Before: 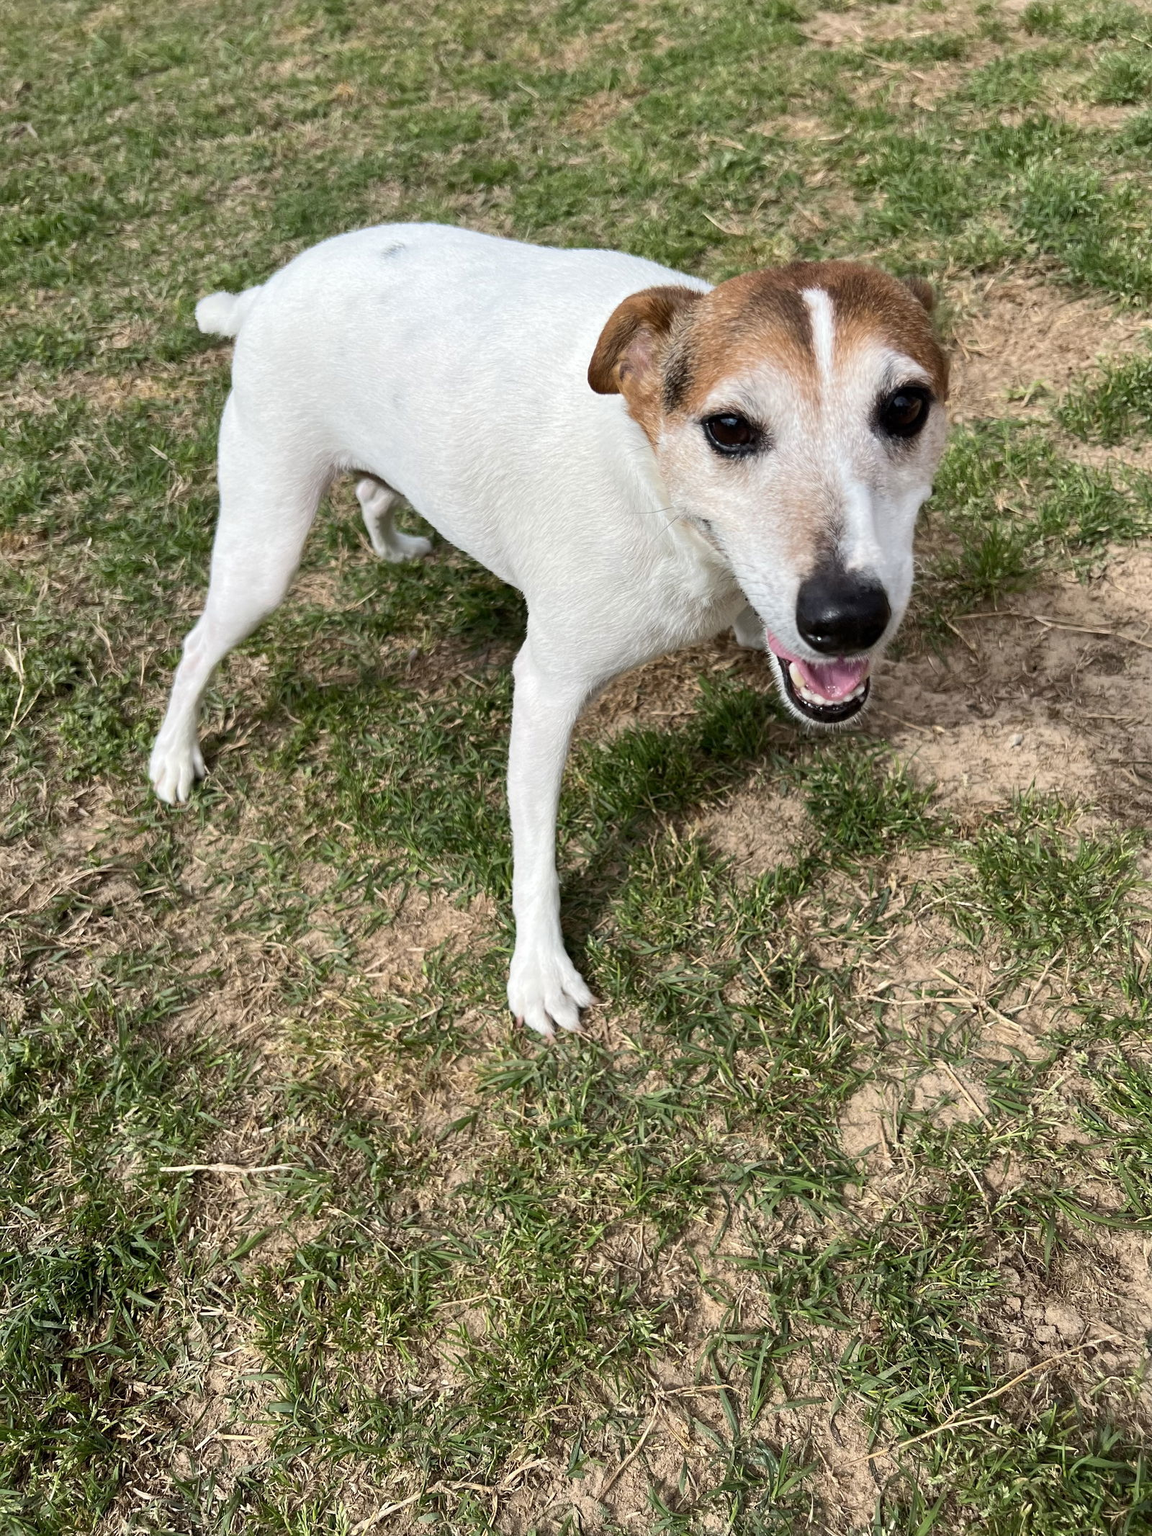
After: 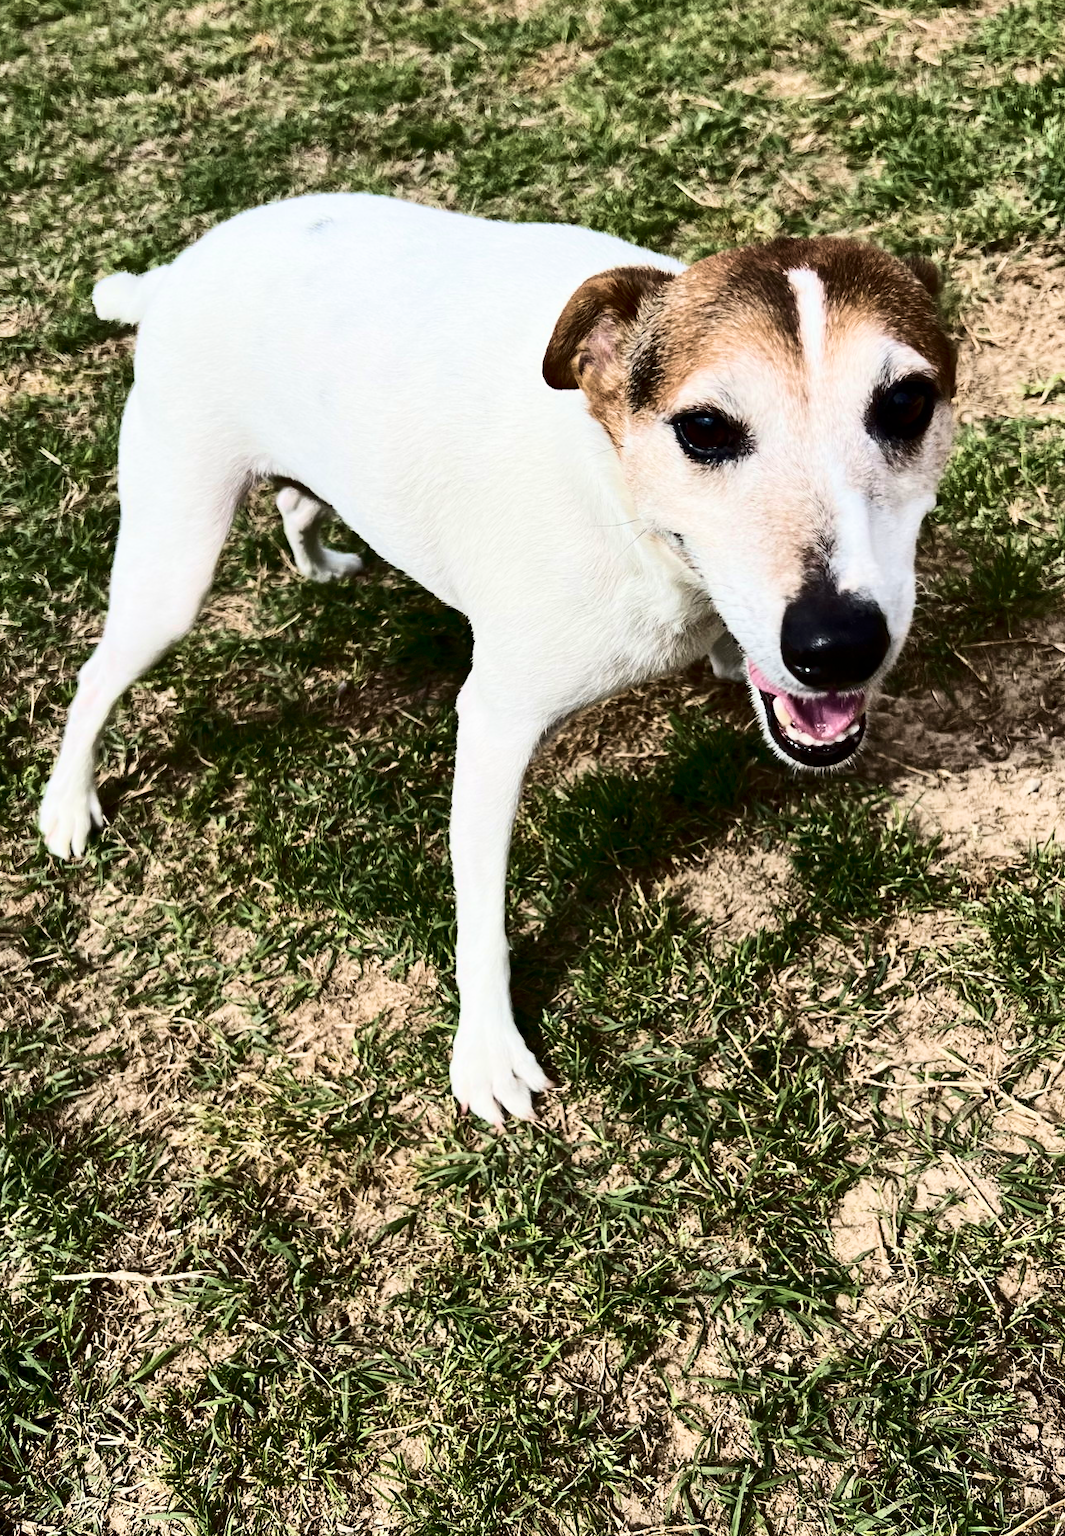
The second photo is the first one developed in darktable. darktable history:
crop: left 9.951%, top 3.54%, right 9.246%, bottom 9.14%
velvia: strength 40.1%
contrast brightness saturation: contrast 0.494, saturation -0.099
exposure: exposure -0.157 EV, compensate exposure bias true, compensate highlight preservation false
